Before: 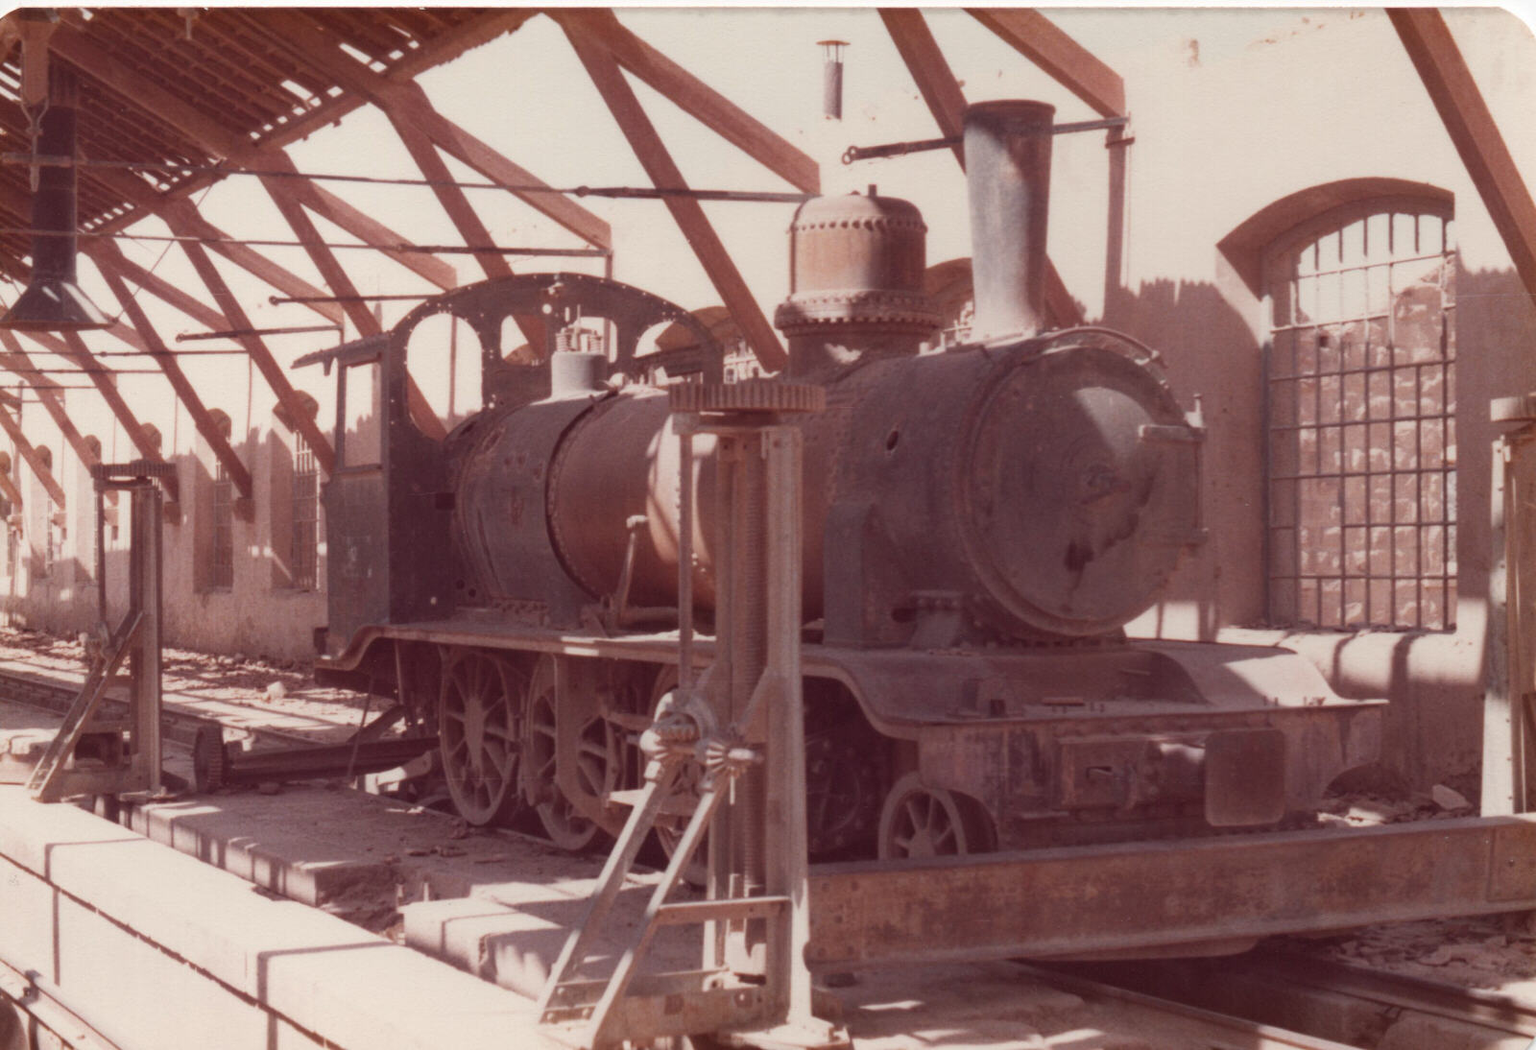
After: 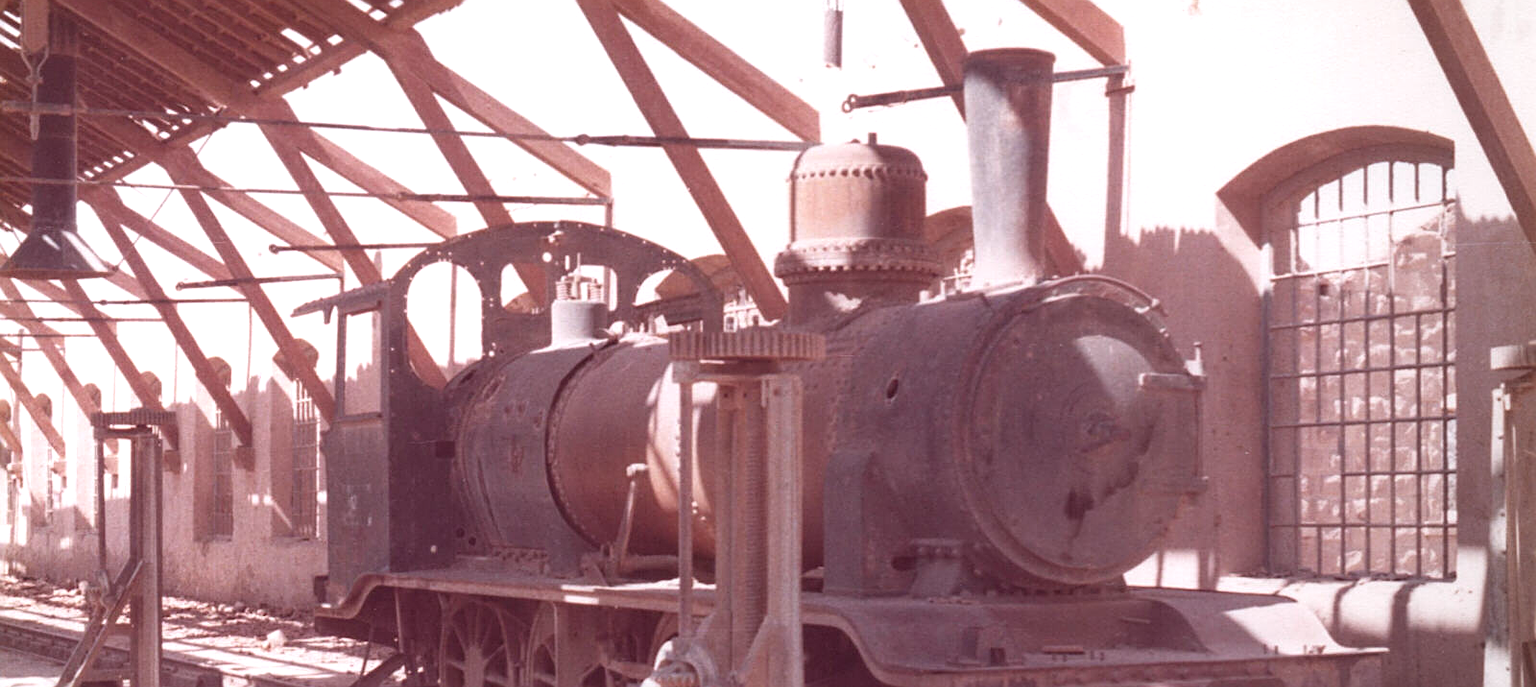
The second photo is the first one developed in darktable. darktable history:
crop and rotate: top 4.955%, bottom 29.577%
sharpen: on, module defaults
vignetting: fall-off radius 94.02%, center (-0.147, 0.012)
color calibration: illuminant as shot in camera, x 0.358, y 0.373, temperature 4628.91 K
exposure: black level correction 0, exposure 0.7 EV, compensate highlight preservation false
